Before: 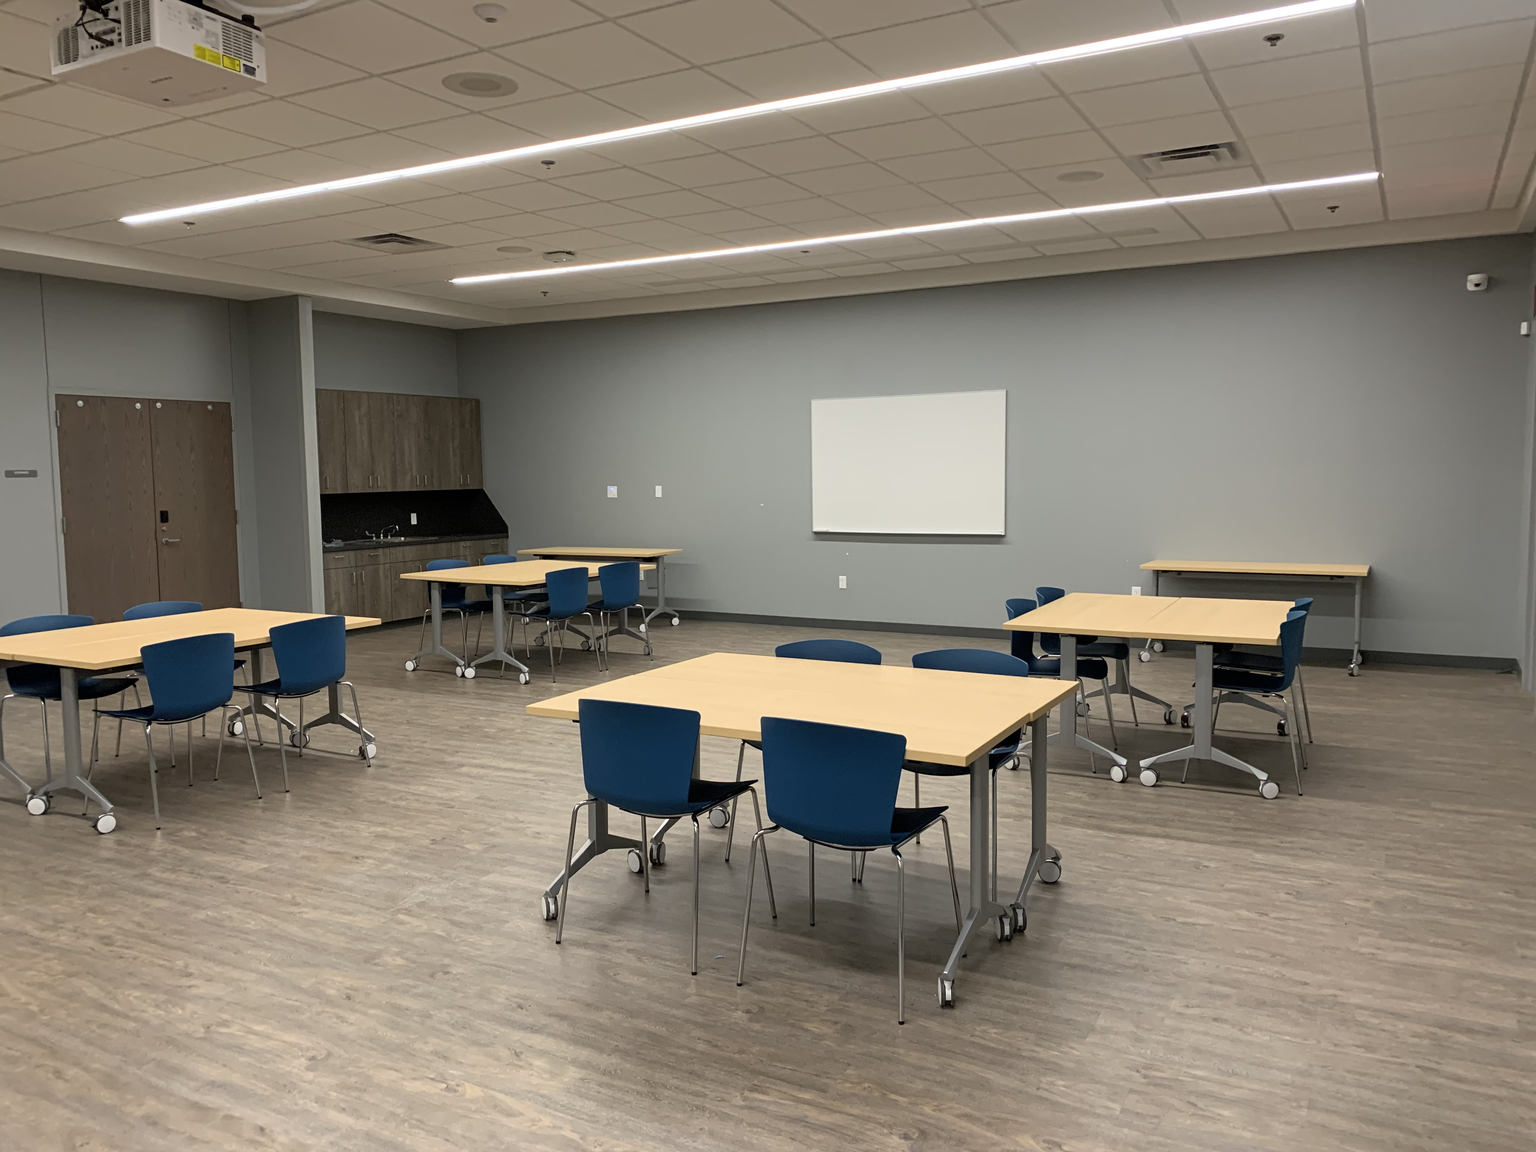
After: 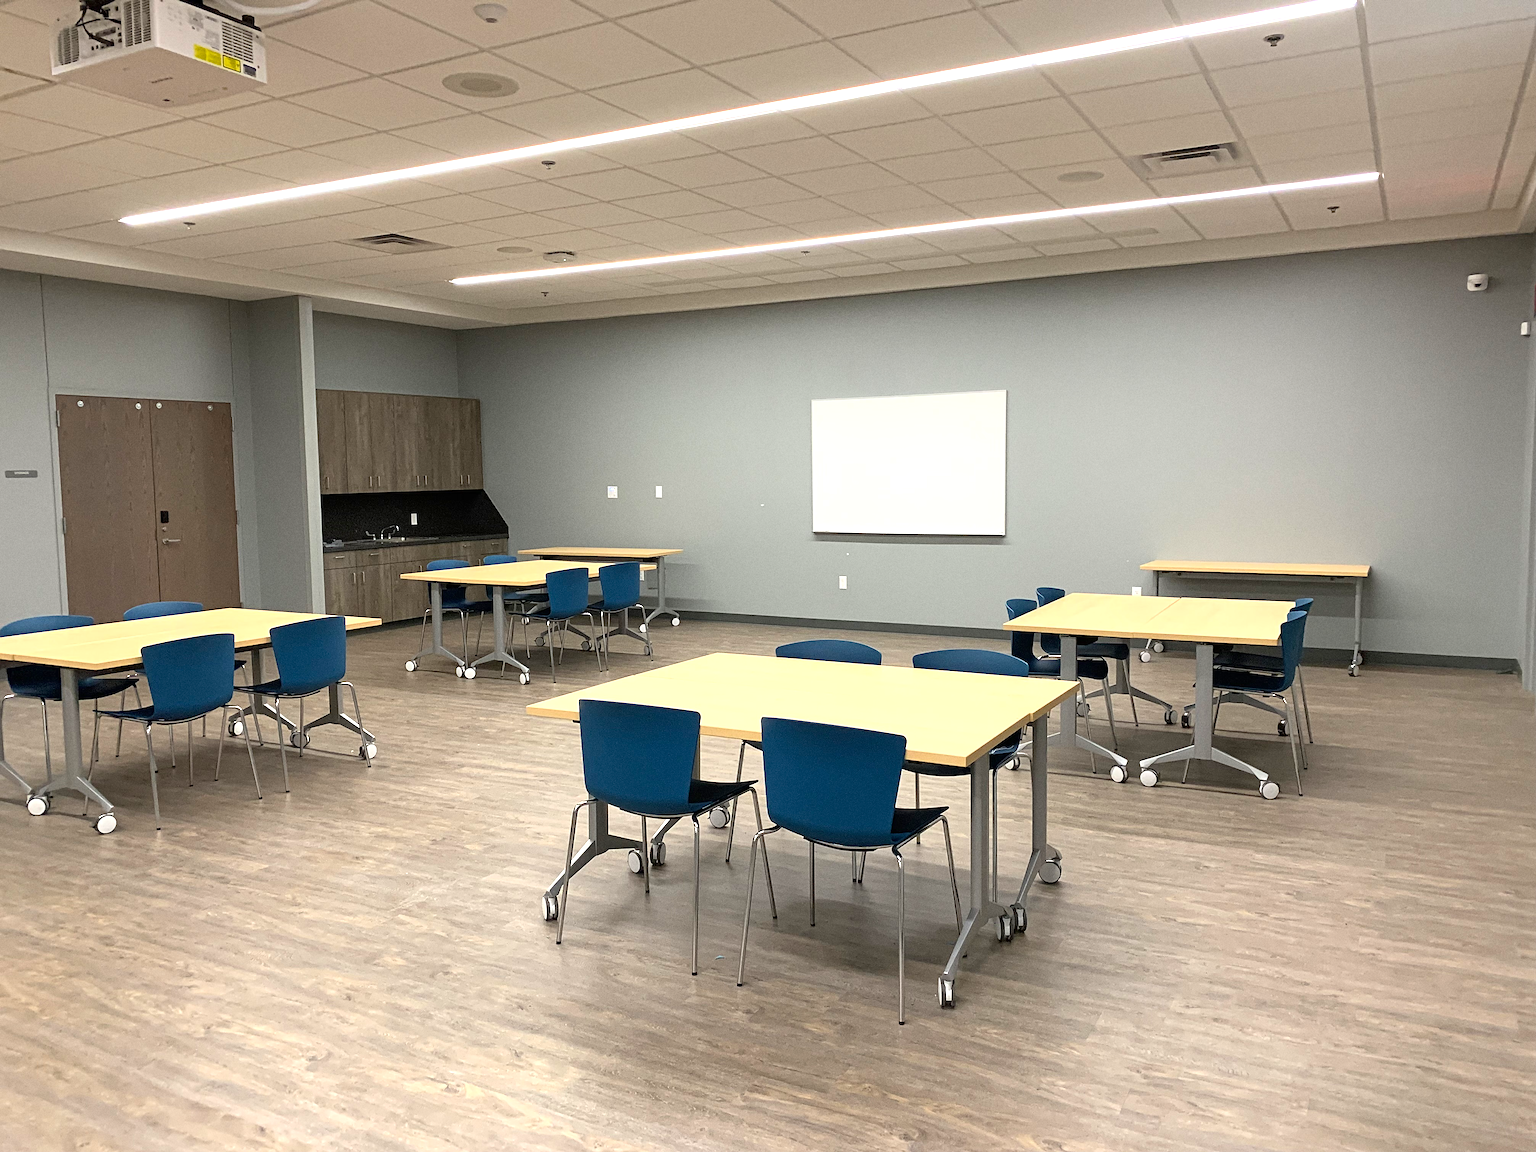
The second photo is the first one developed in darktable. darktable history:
exposure: black level correction 0, exposure 0.7 EV, compensate exposure bias true, compensate highlight preservation false
sharpen: on, module defaults
grain: coarseness 0.09 ISO
